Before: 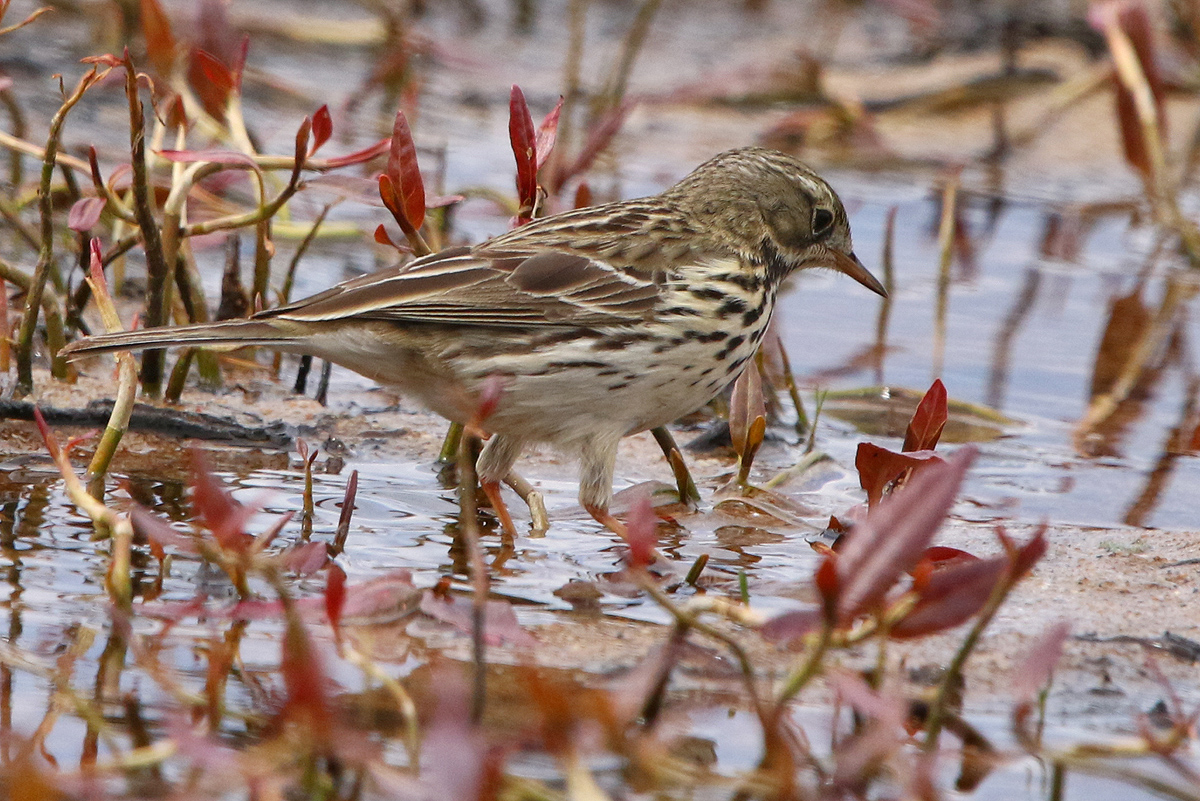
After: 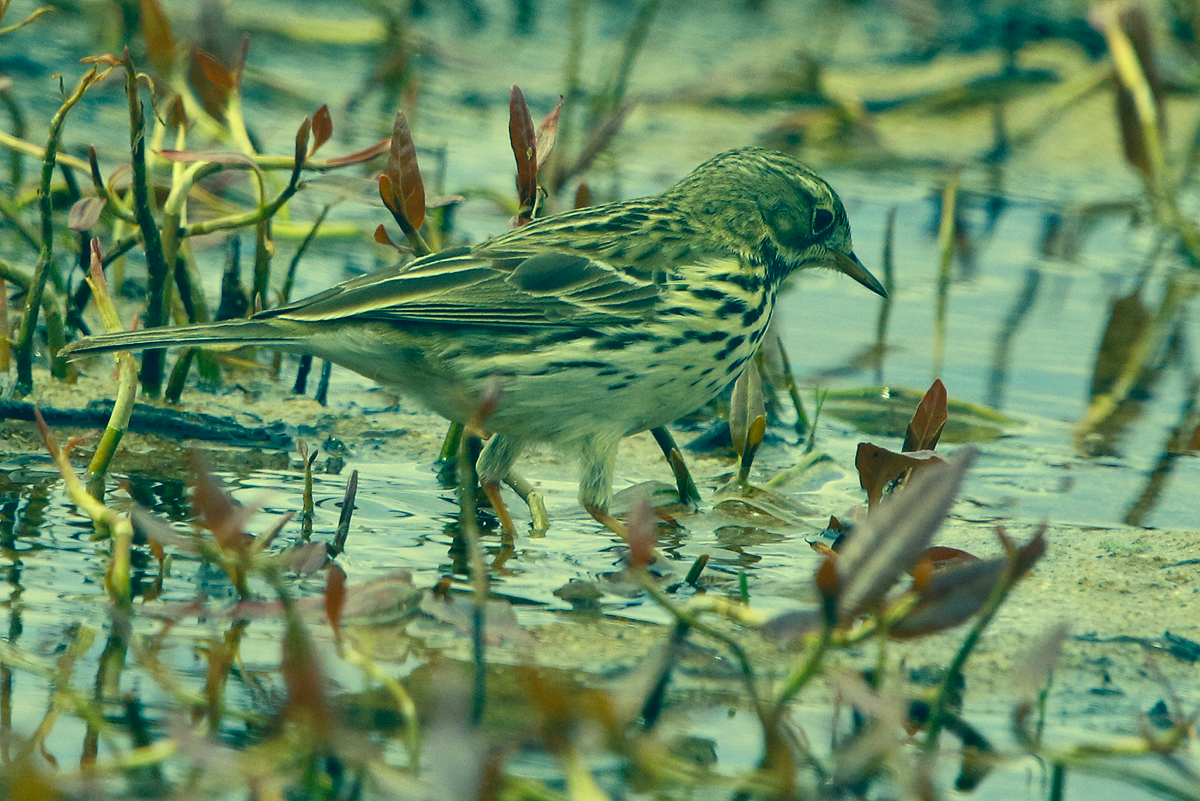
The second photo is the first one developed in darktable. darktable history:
color correction: highlights a* -16.15, highlights b* 39.85, shadows a* -39.77, shadows b* -26.79
